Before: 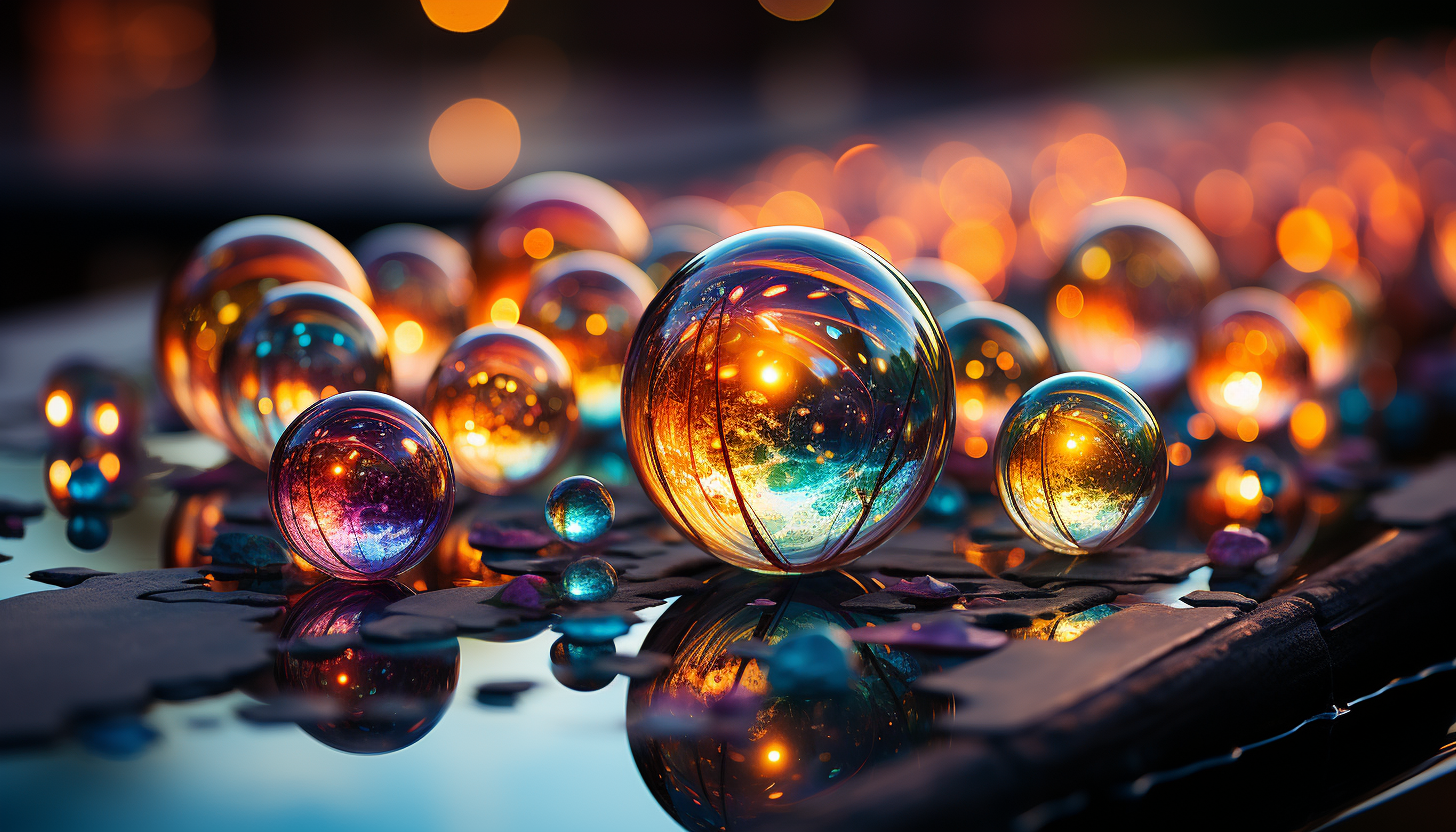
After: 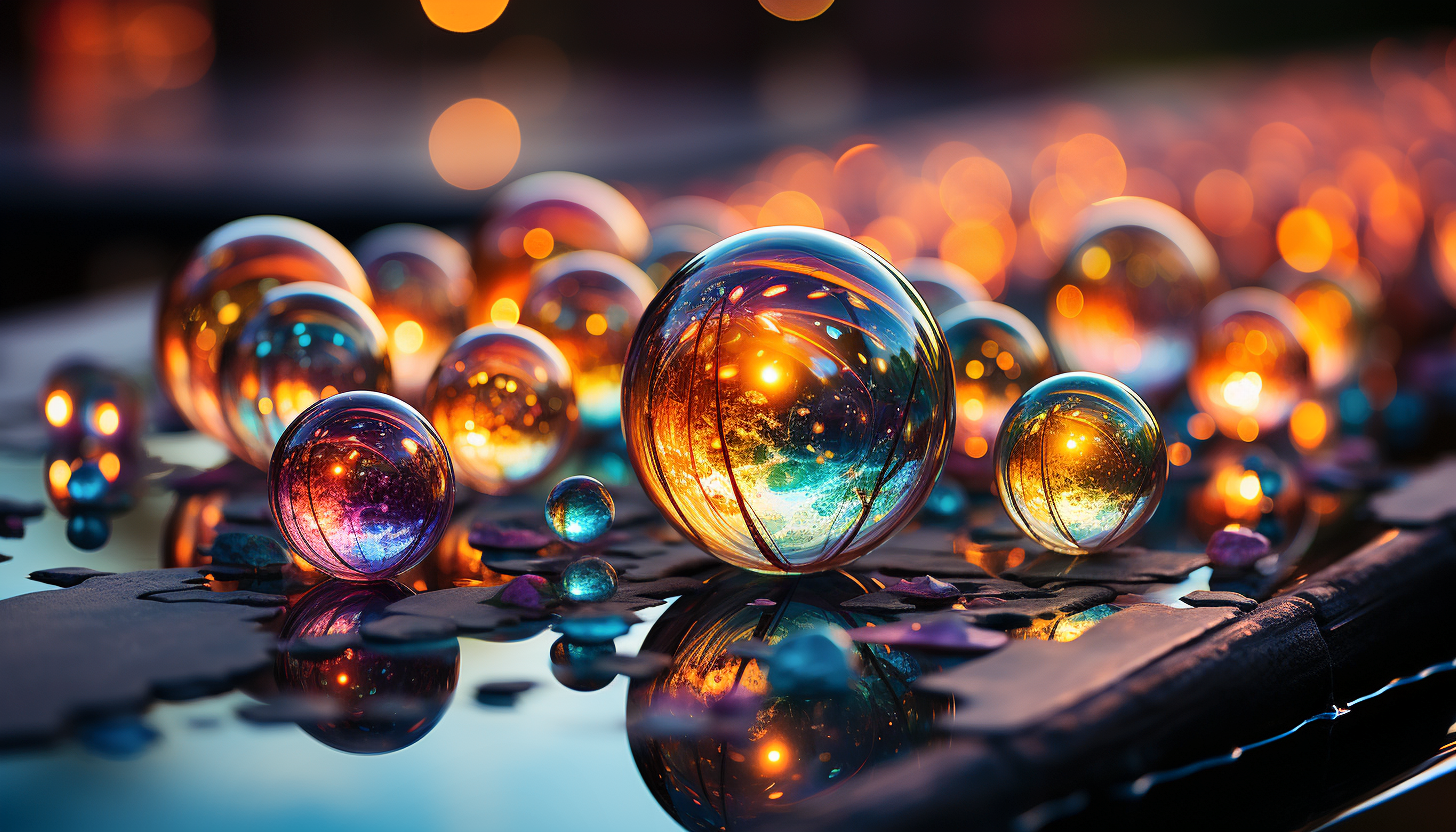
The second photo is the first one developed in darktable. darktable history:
shadows and highlights: shadows color adjustment 98.02%, highlights color adjustment 58.95%, soften with gaussian
